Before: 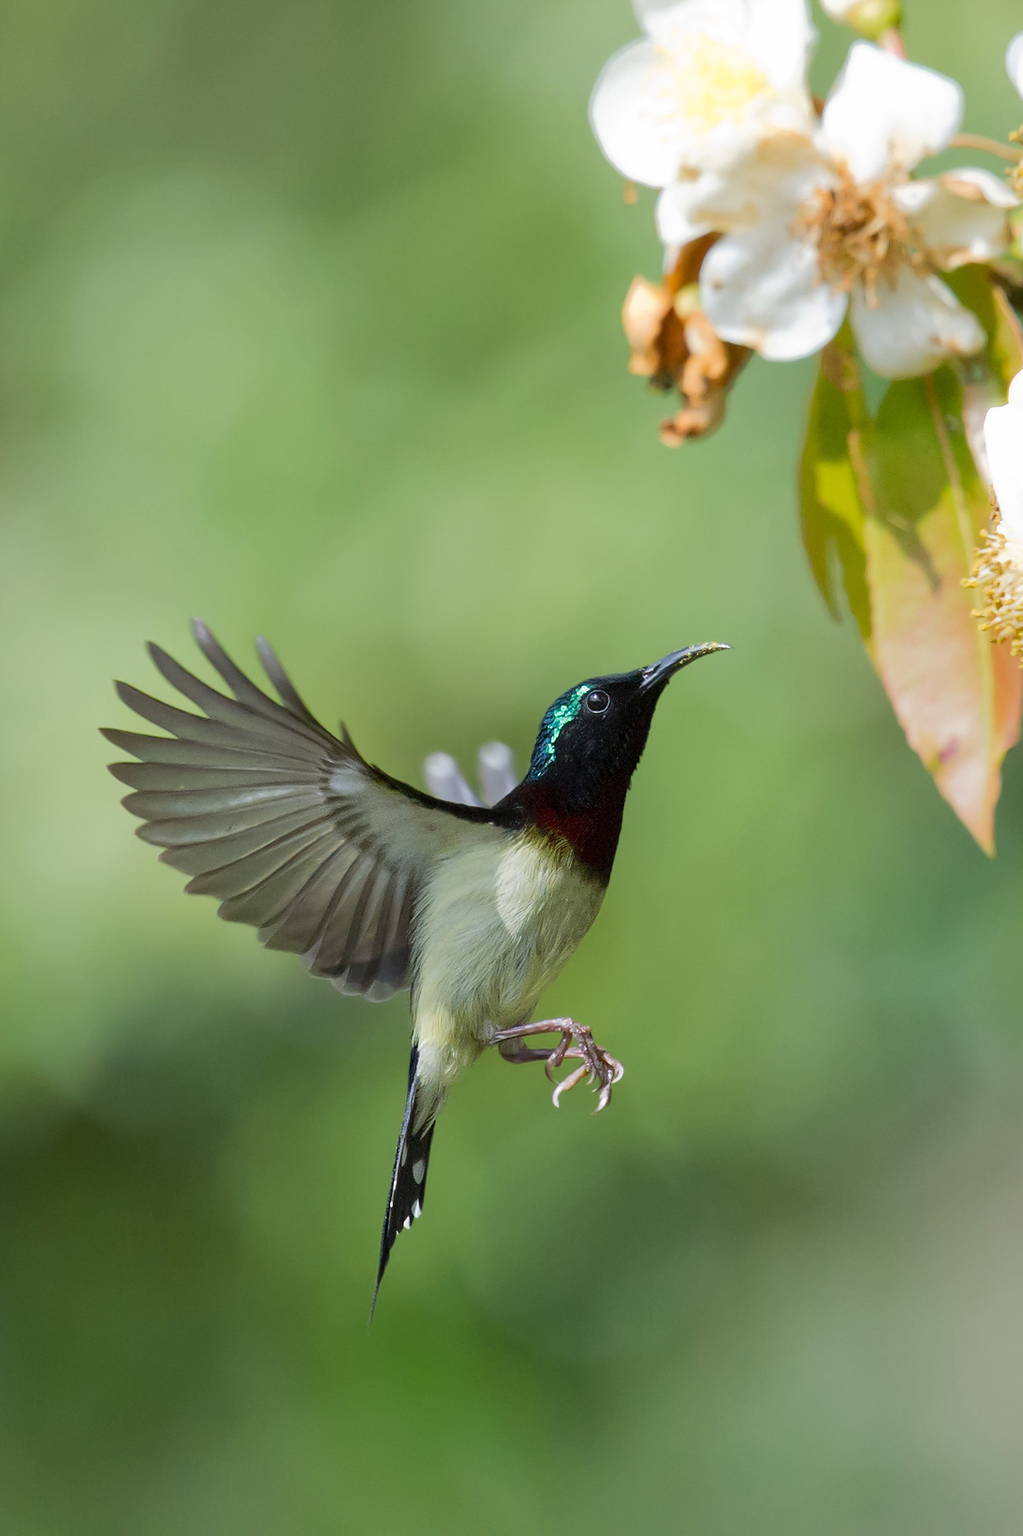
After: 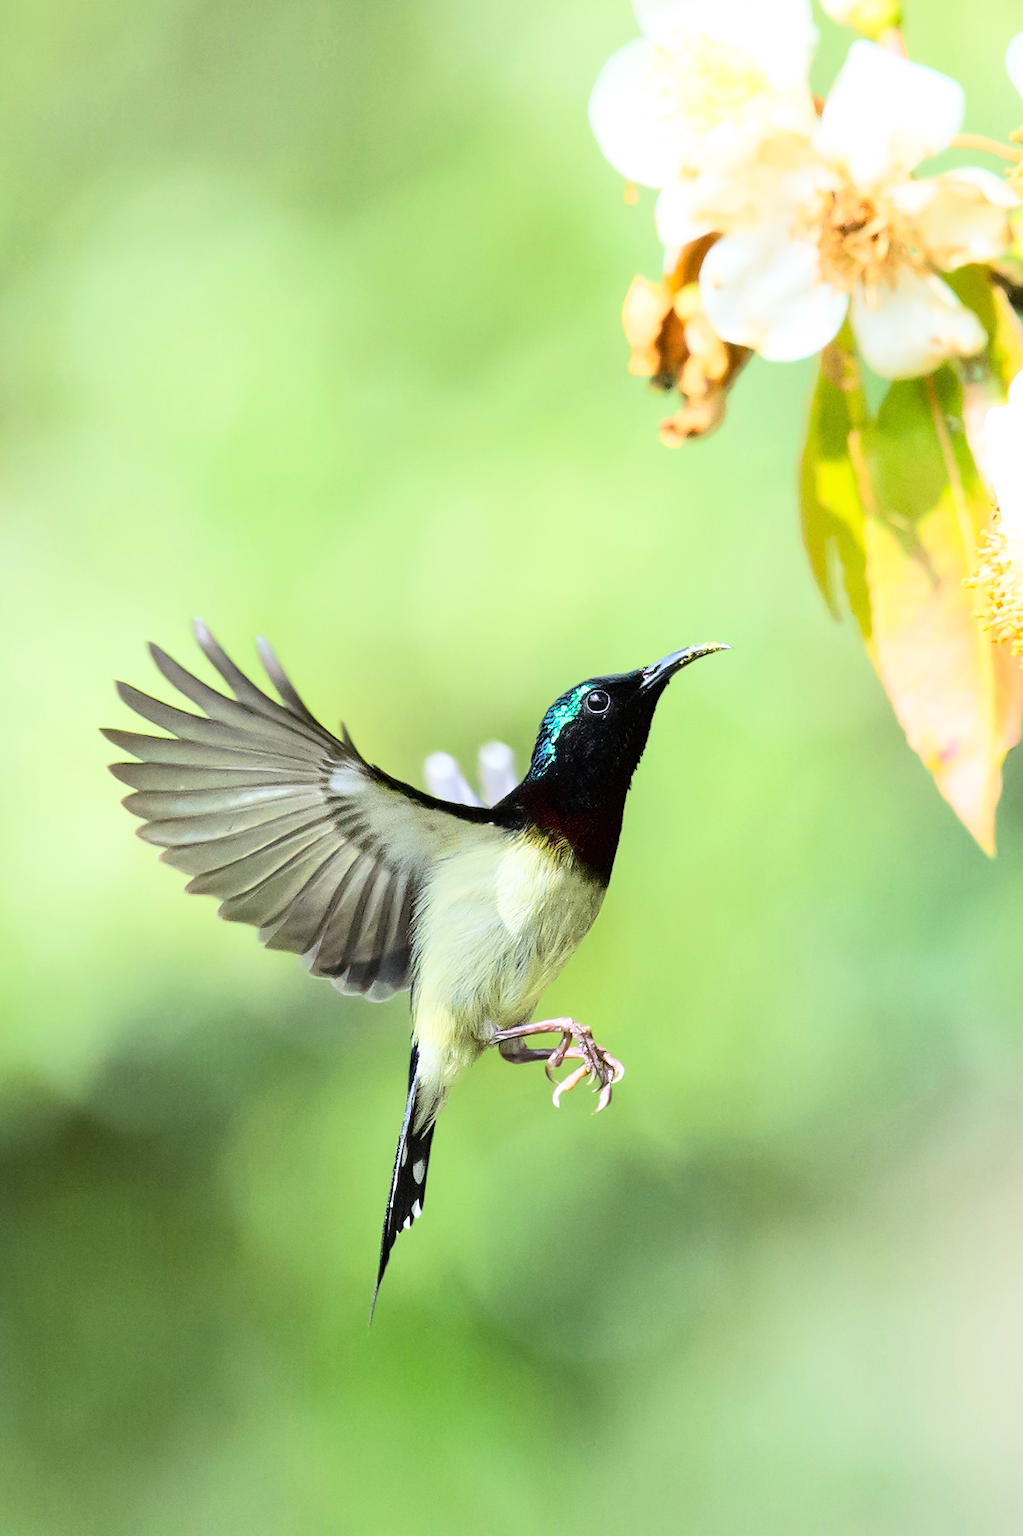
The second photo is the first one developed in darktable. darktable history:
base curve: curves: ch0 [(0, 0) (0.007, 0.004) (0.027, 0.03) (0.046, 0.07) (0.207, 0.54) (0.442, 0.872) (0.673, 0.972) (1, 1)], exposure shift 0.01
